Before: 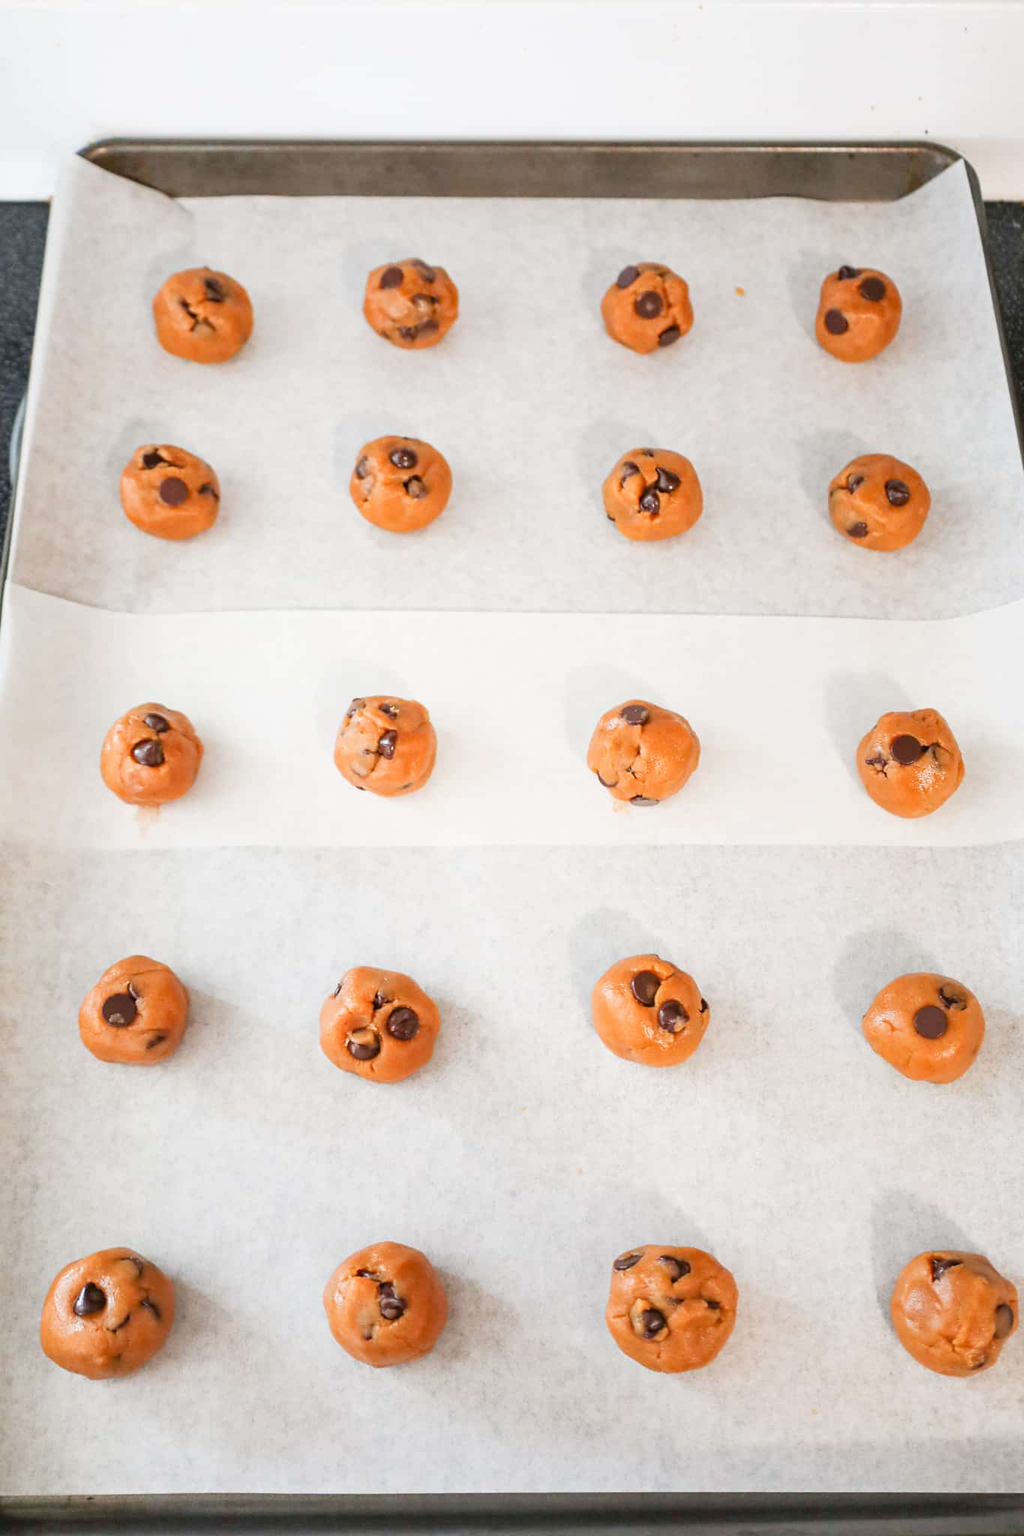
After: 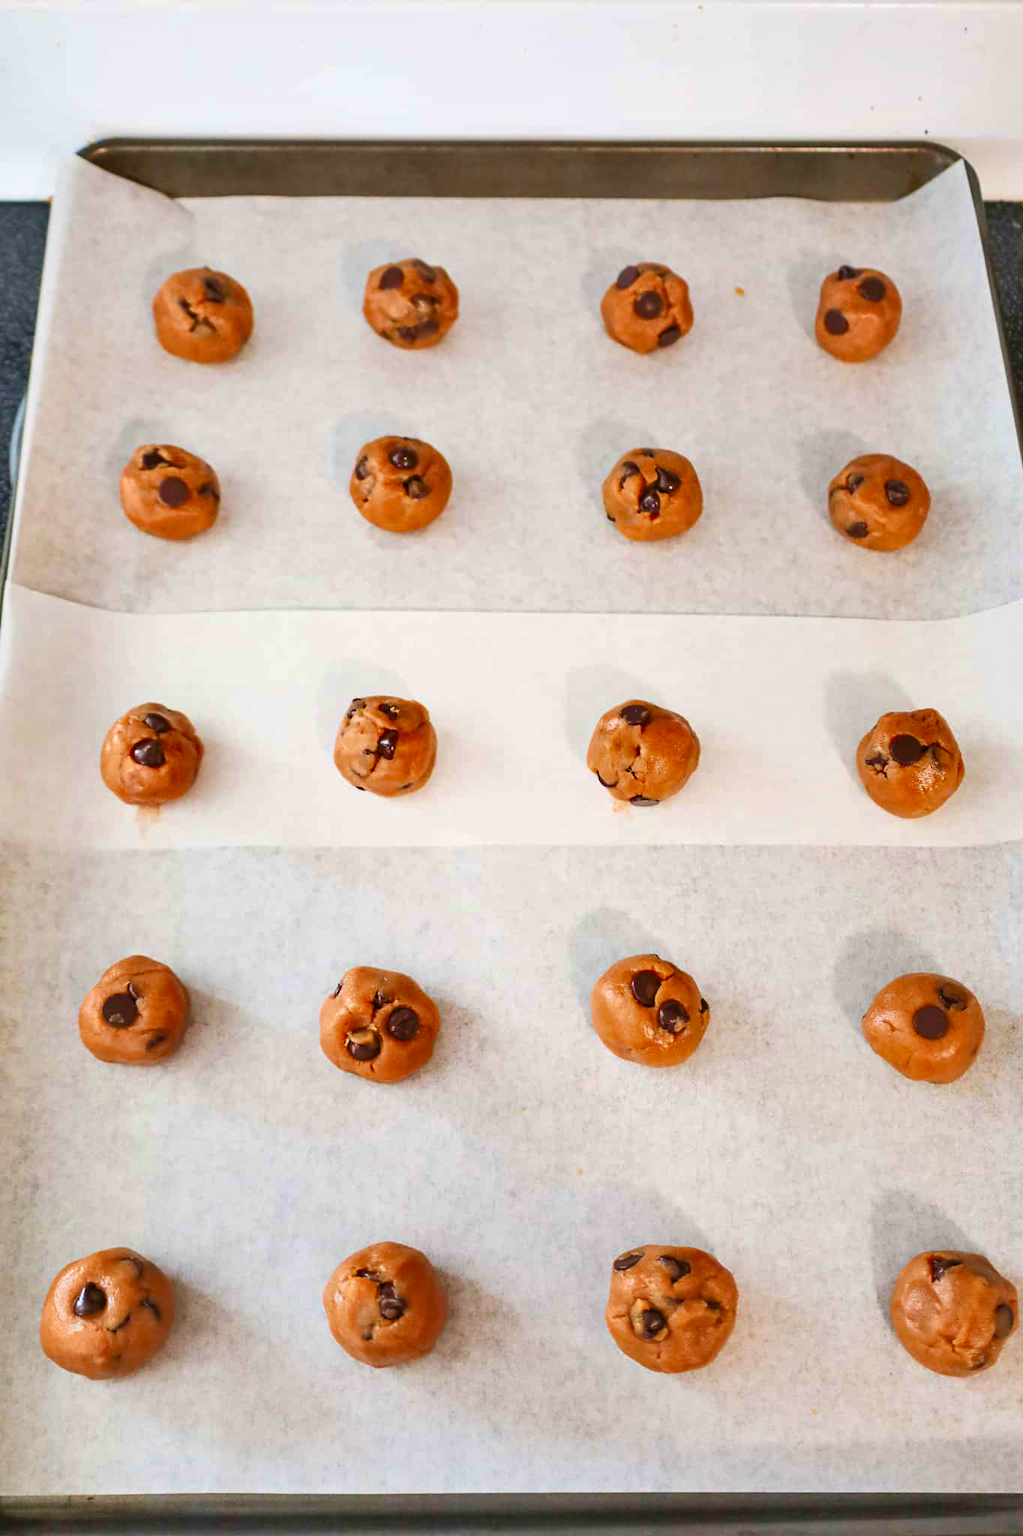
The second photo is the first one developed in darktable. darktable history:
shadows and highlights: shadows 60.94, soften with gaussian
velvia: strength 56.56%
